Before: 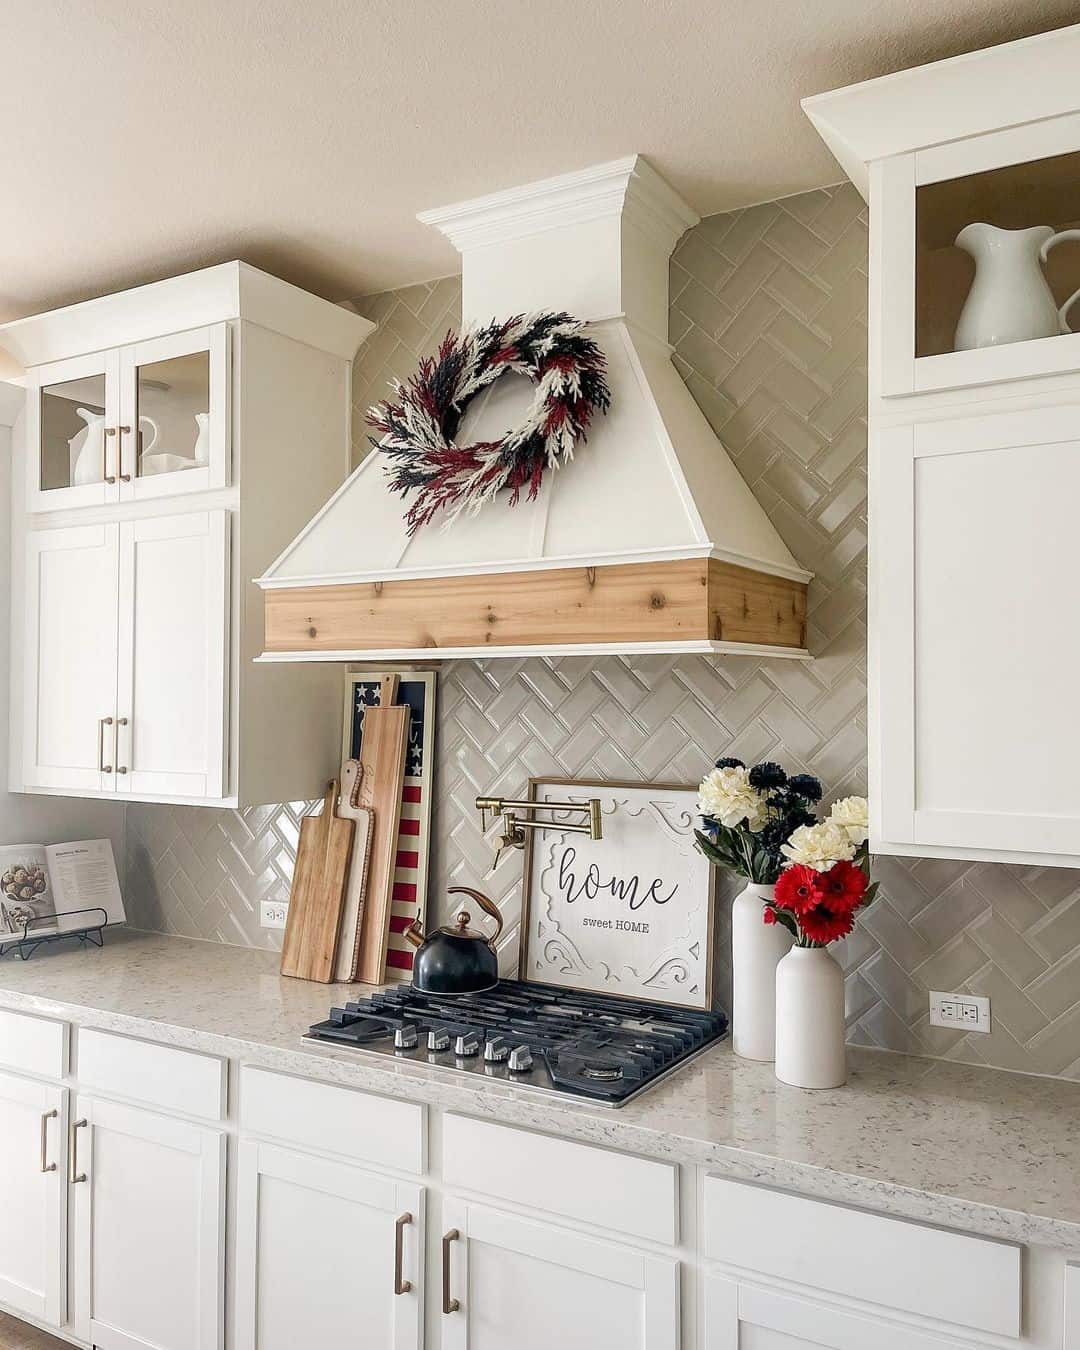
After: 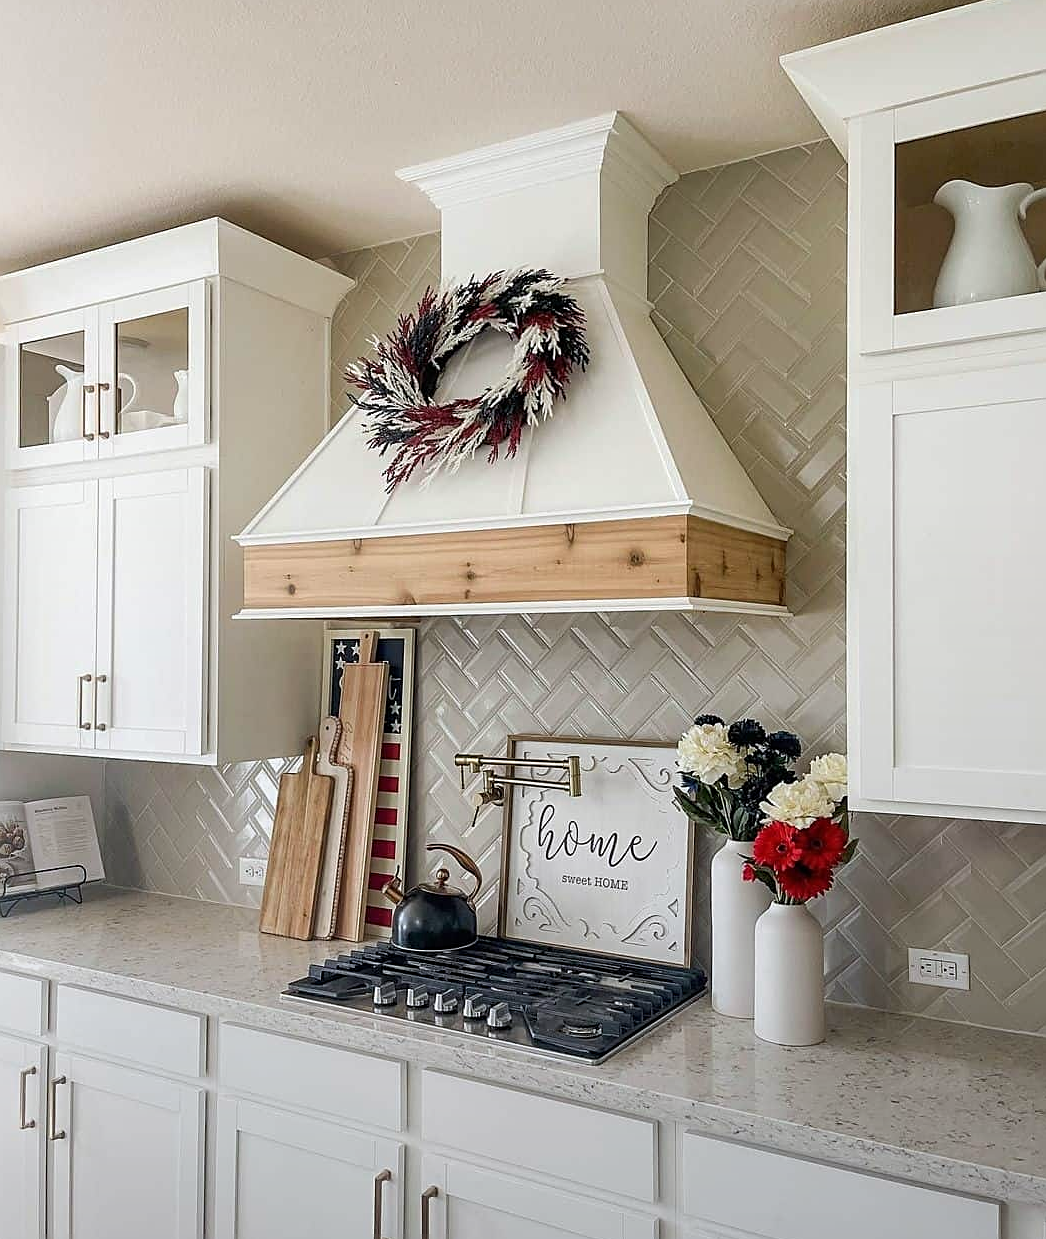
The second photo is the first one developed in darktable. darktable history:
crop: left 1.964%, top 3.251%, right 1.122%, bottom 4.933%
graduated density: rotation -180°, offset 27.42
sharpen: on, module defaults
white balance: red 0.982, blue 1.018
